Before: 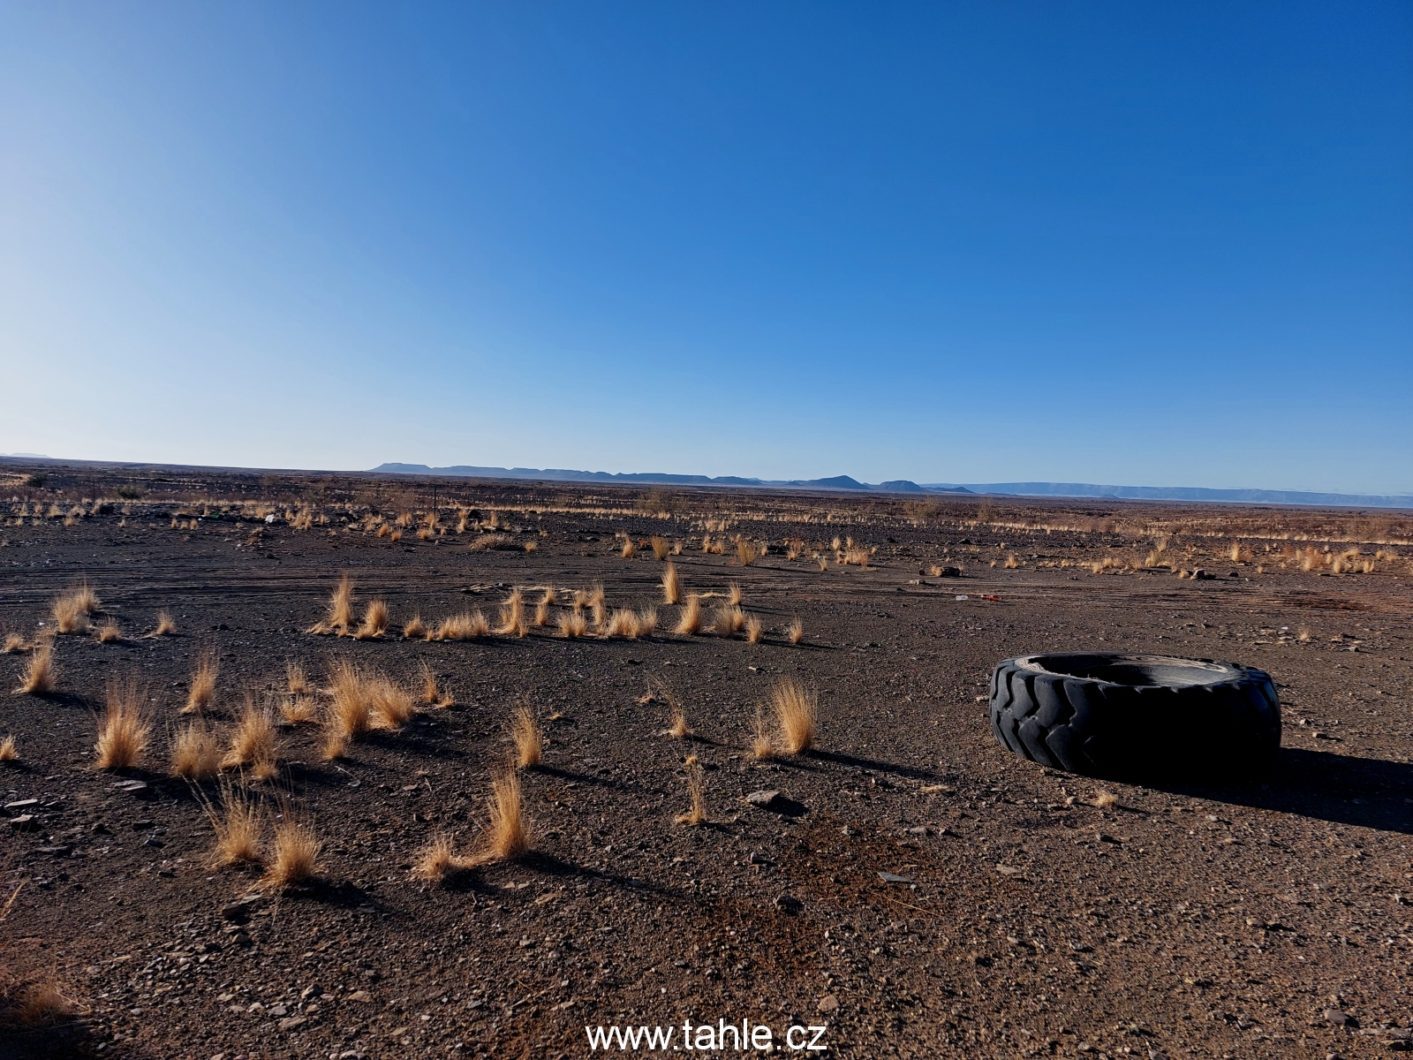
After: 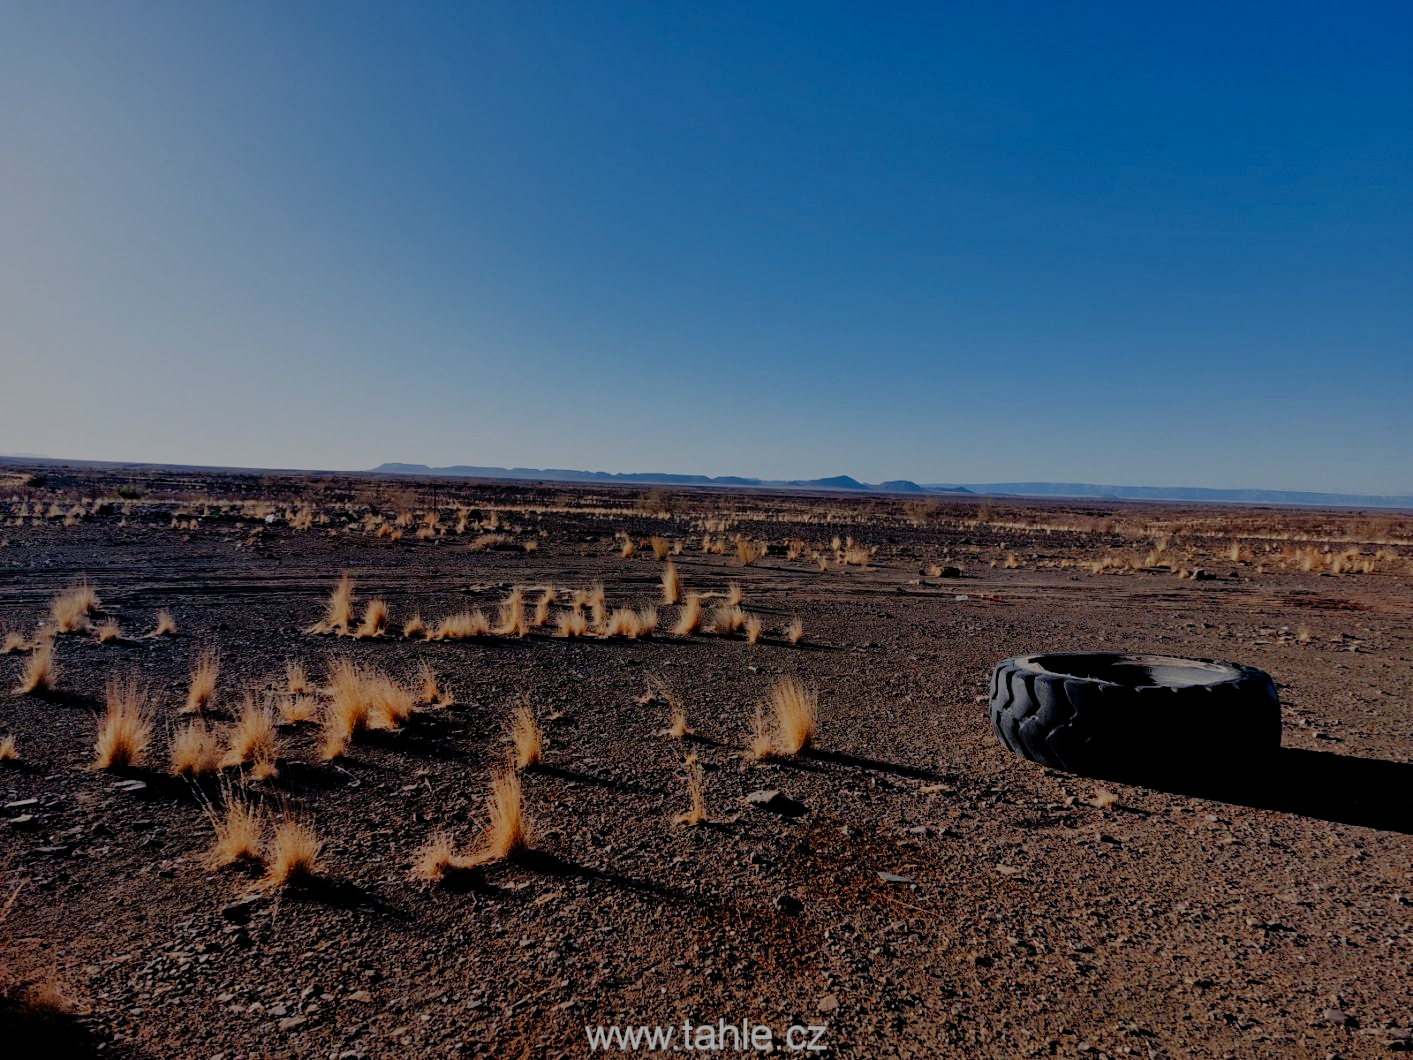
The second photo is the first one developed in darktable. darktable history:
filmic rgb: middle gray luminance 30%, black relative exposure -9 EV, white relative exposure 7 EV, threshold 6 EV, target black luminance 0%, hardness 2.94, latitude 2.04%, contrast 0.963, highlights saturation mix 5%, shadows ↔ highlights balance 12.16%, add noise in highlights 0, preserve chrominance no, color science v3 (2019), use custom middle-gray values true, iterations of high-quality reconstruction 0, contrast in highlights soft, enable highlight reconstruction true
shadows and highlights: on, module defaults
